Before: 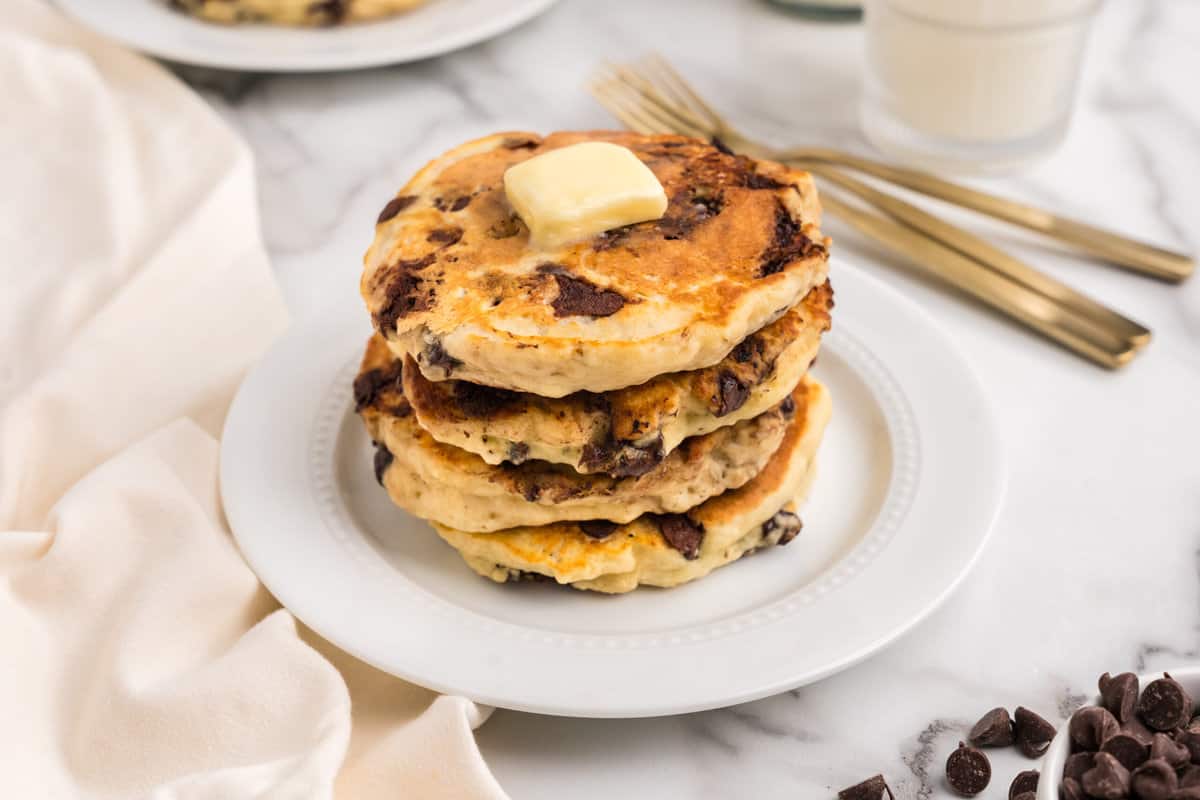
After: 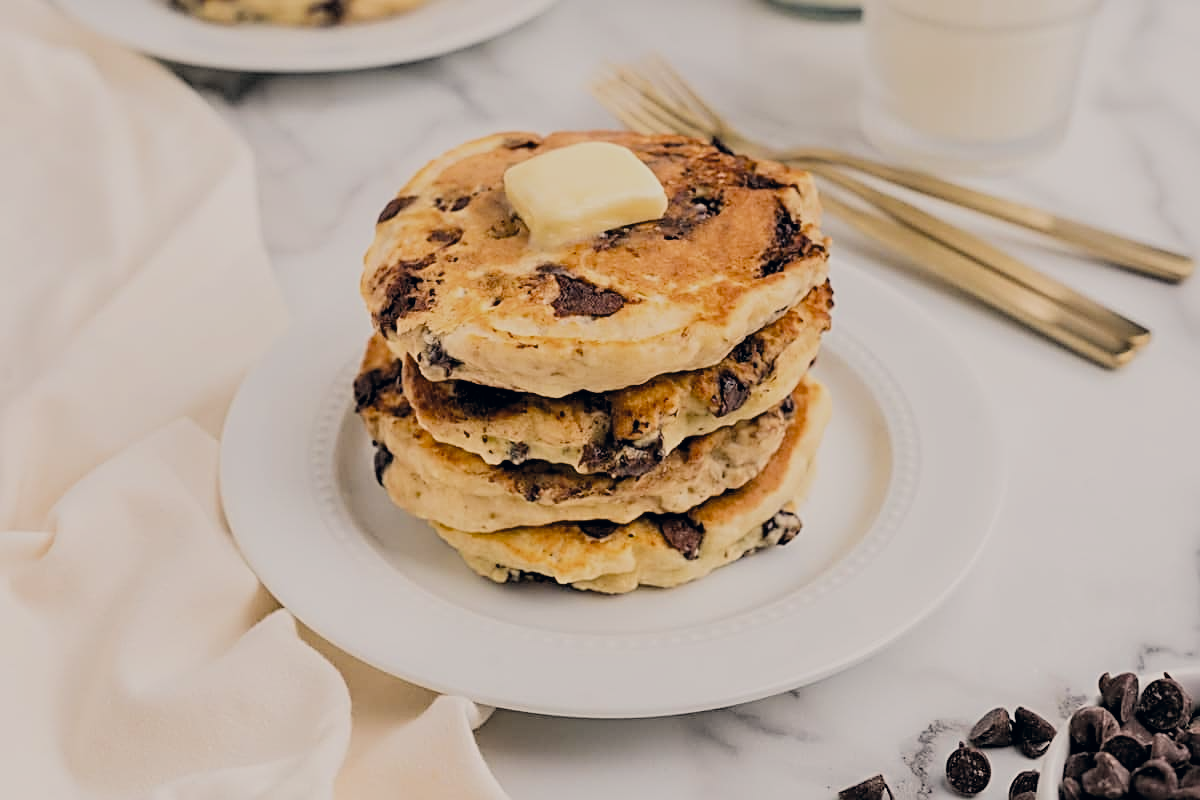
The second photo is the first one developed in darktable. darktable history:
color correction: highlights a* 2.74, highlights b* 5, shadows a* -2.41, shadows b* -4.87, saturation 0.803
filmic rgb: middle gray luminance 29.87%, black relative exposure -8.95 EV, white relative exposure 6.99 EV, threshold 3.06 EV, target black luminance 0%, hardness 2.95, latitude 1.09%, contrast 0.962, highlights saturation mix 5.17%, shadows ↔ highlights balance 11.88%, color science v4 (2020), enable highlight reconstruction true
sharpen: radius 2.692, amount 0.669
exposure: exposure 0.077 EV, compensate exposure bias true, compensate highlight preservation false
